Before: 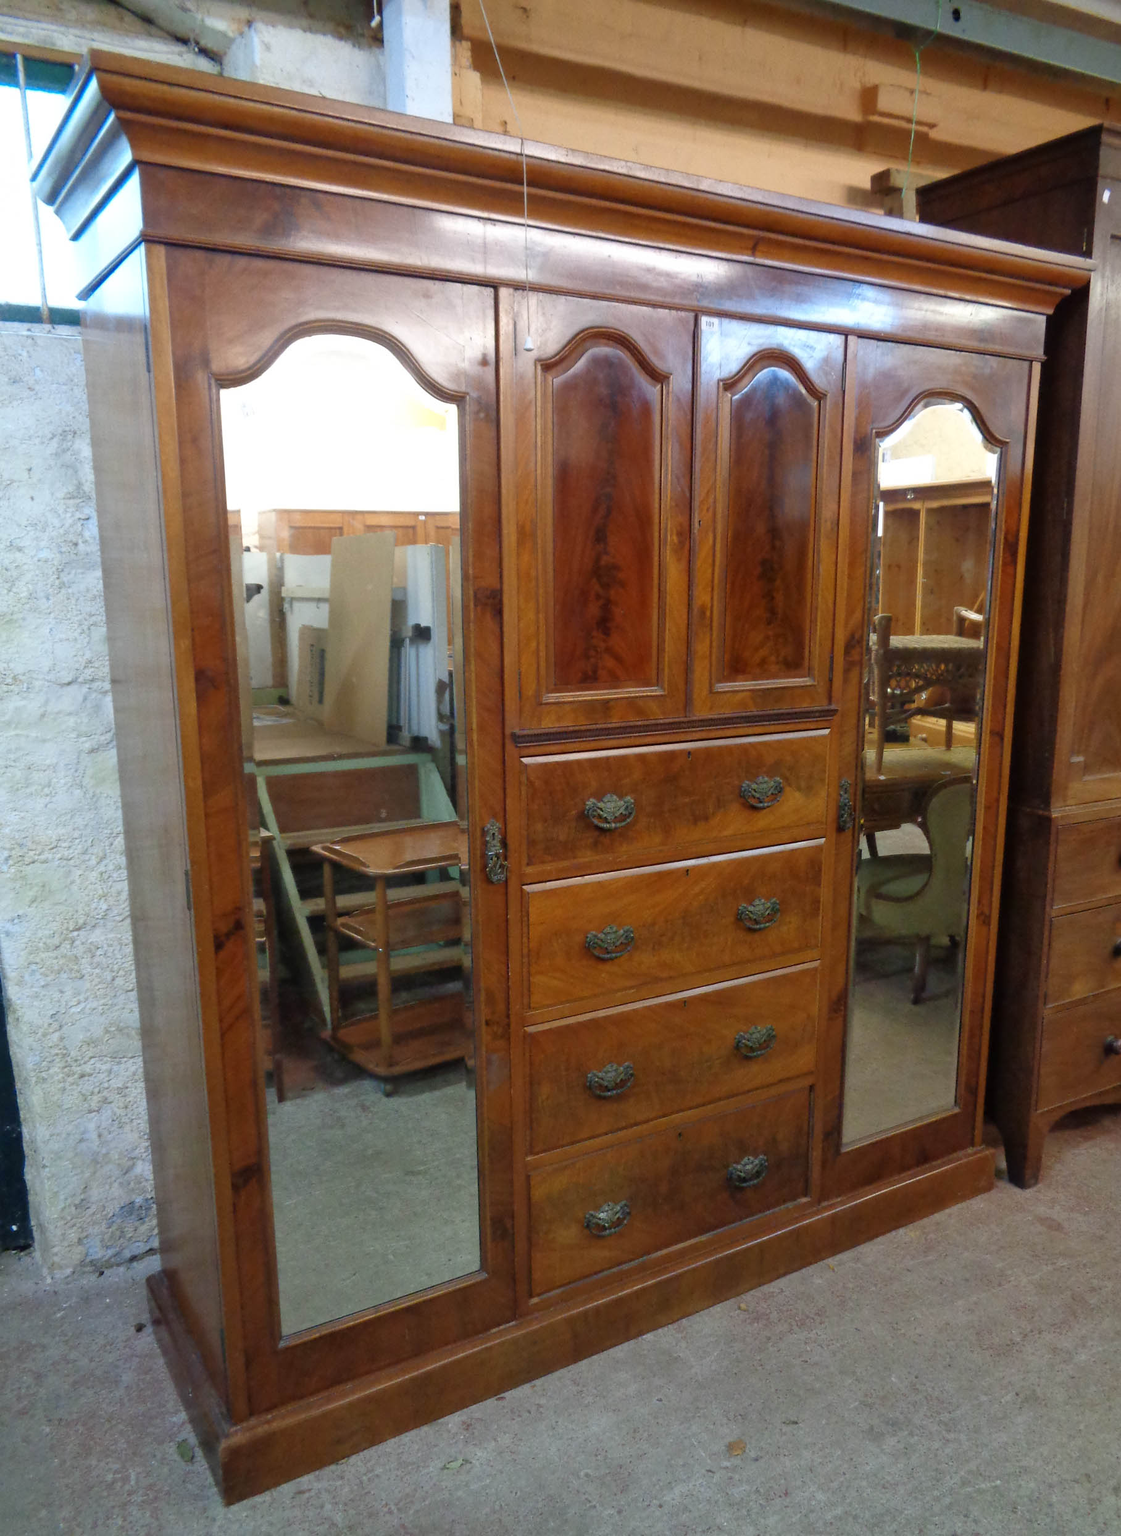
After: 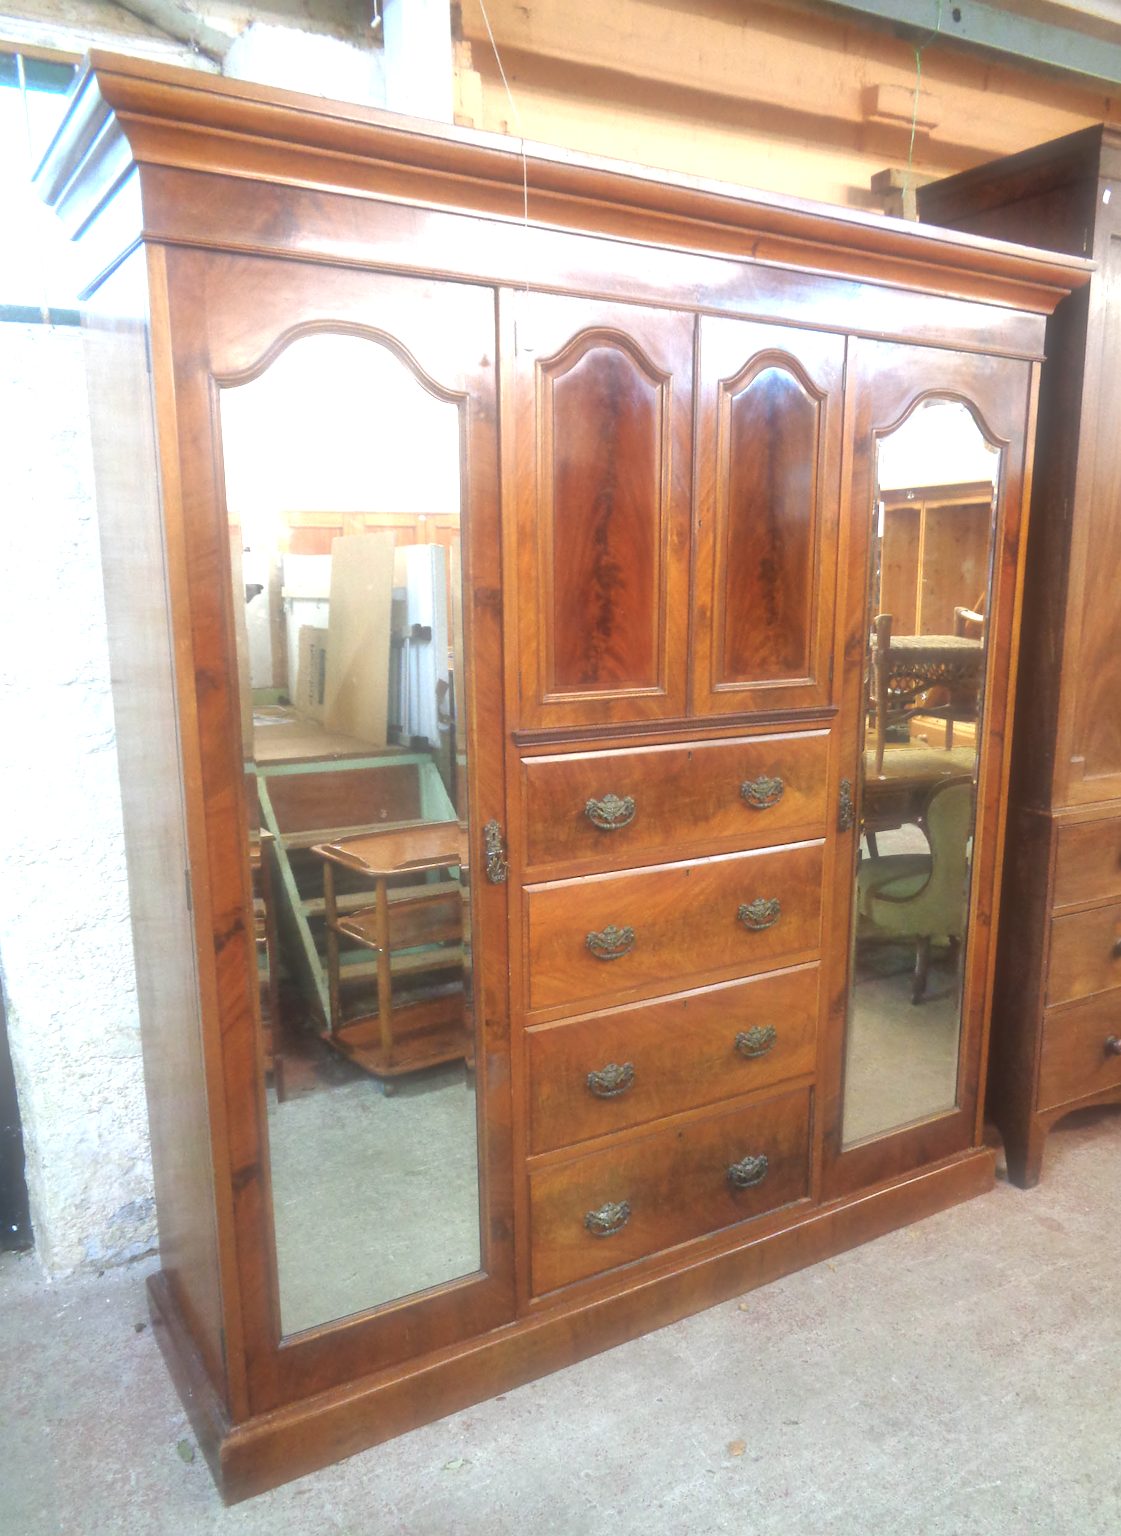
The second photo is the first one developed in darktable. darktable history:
soften: size 60.24%, saturation 65.46%, brightness 0.506 EV, mix 25.7%
exposure: black level correction 0, compensate exposure bias true, compensate highlight preservation false
white balance: red 1, blue 1
